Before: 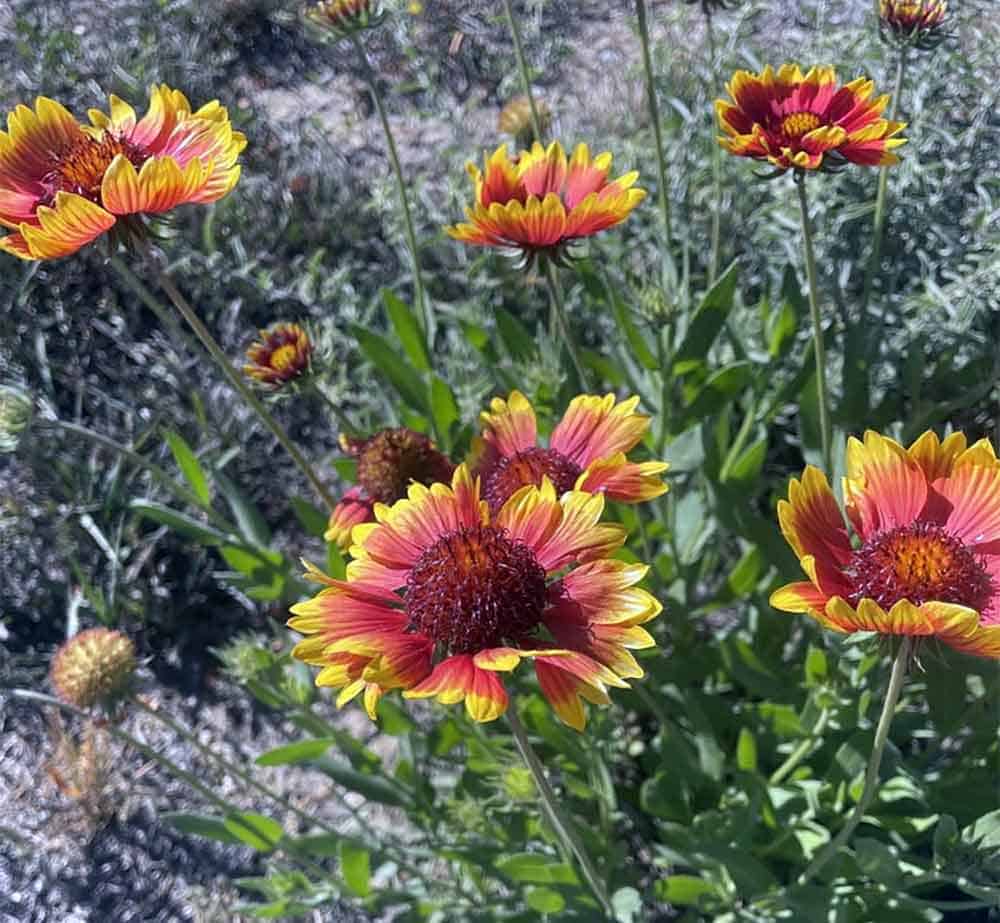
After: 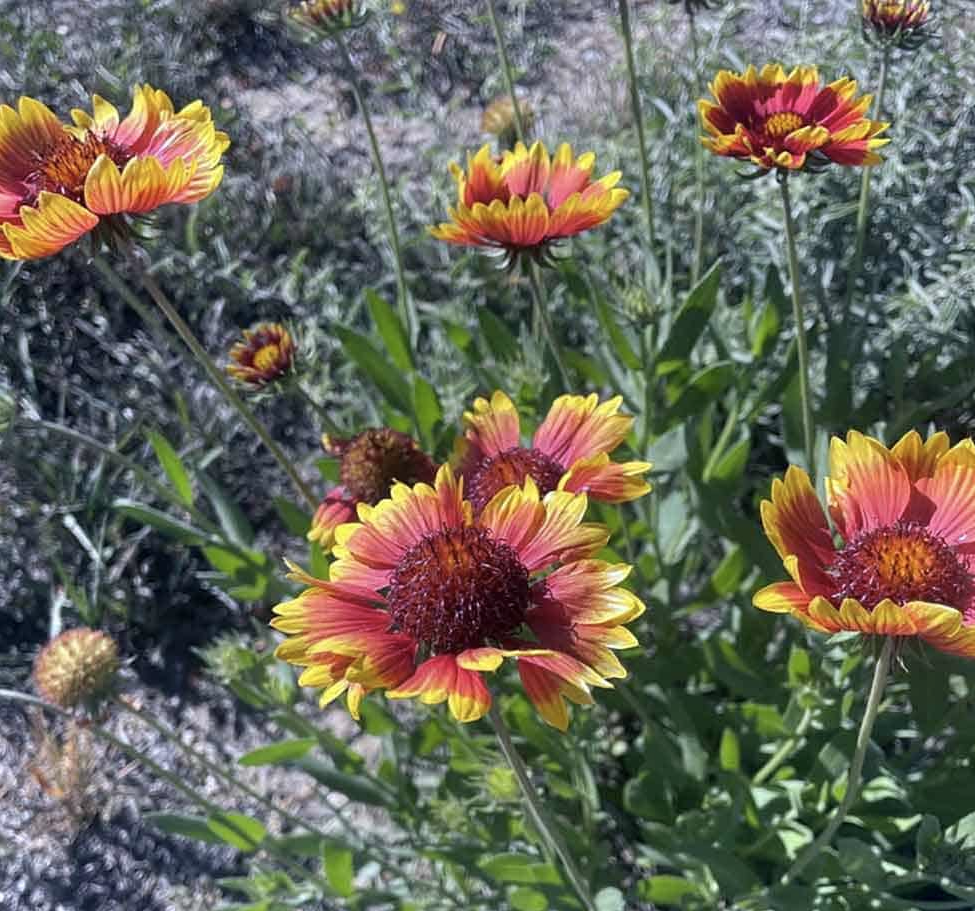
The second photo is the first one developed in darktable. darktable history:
crop and rotate: left 1.774%, right 0.633%, bottom 1.28%
contrast brightness saturation: saturation -0.1
